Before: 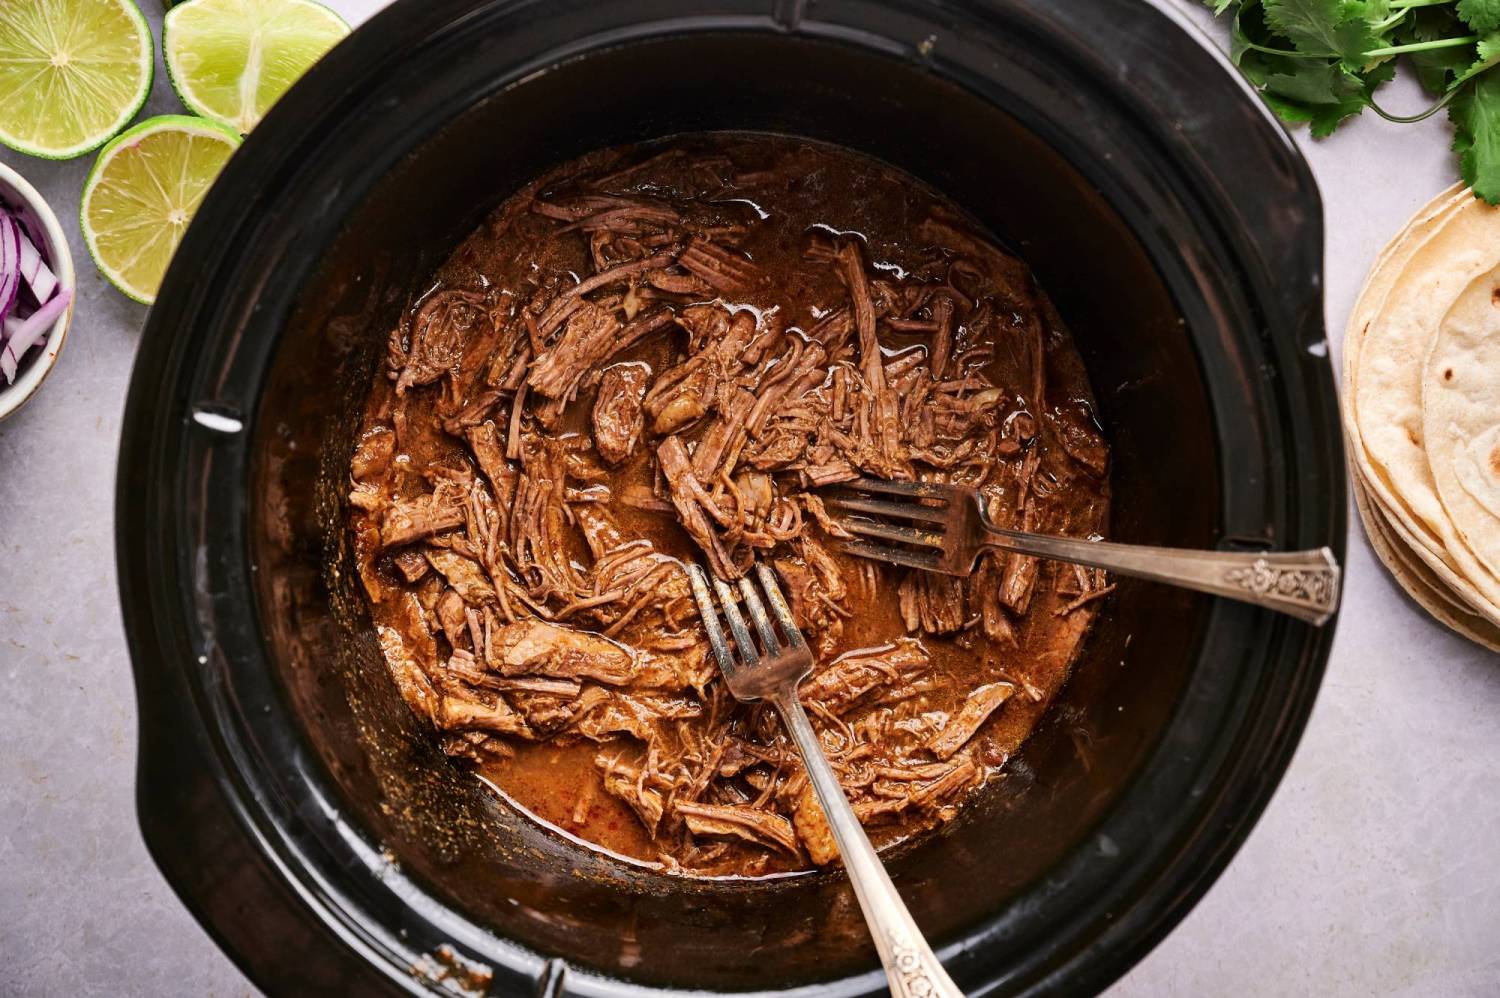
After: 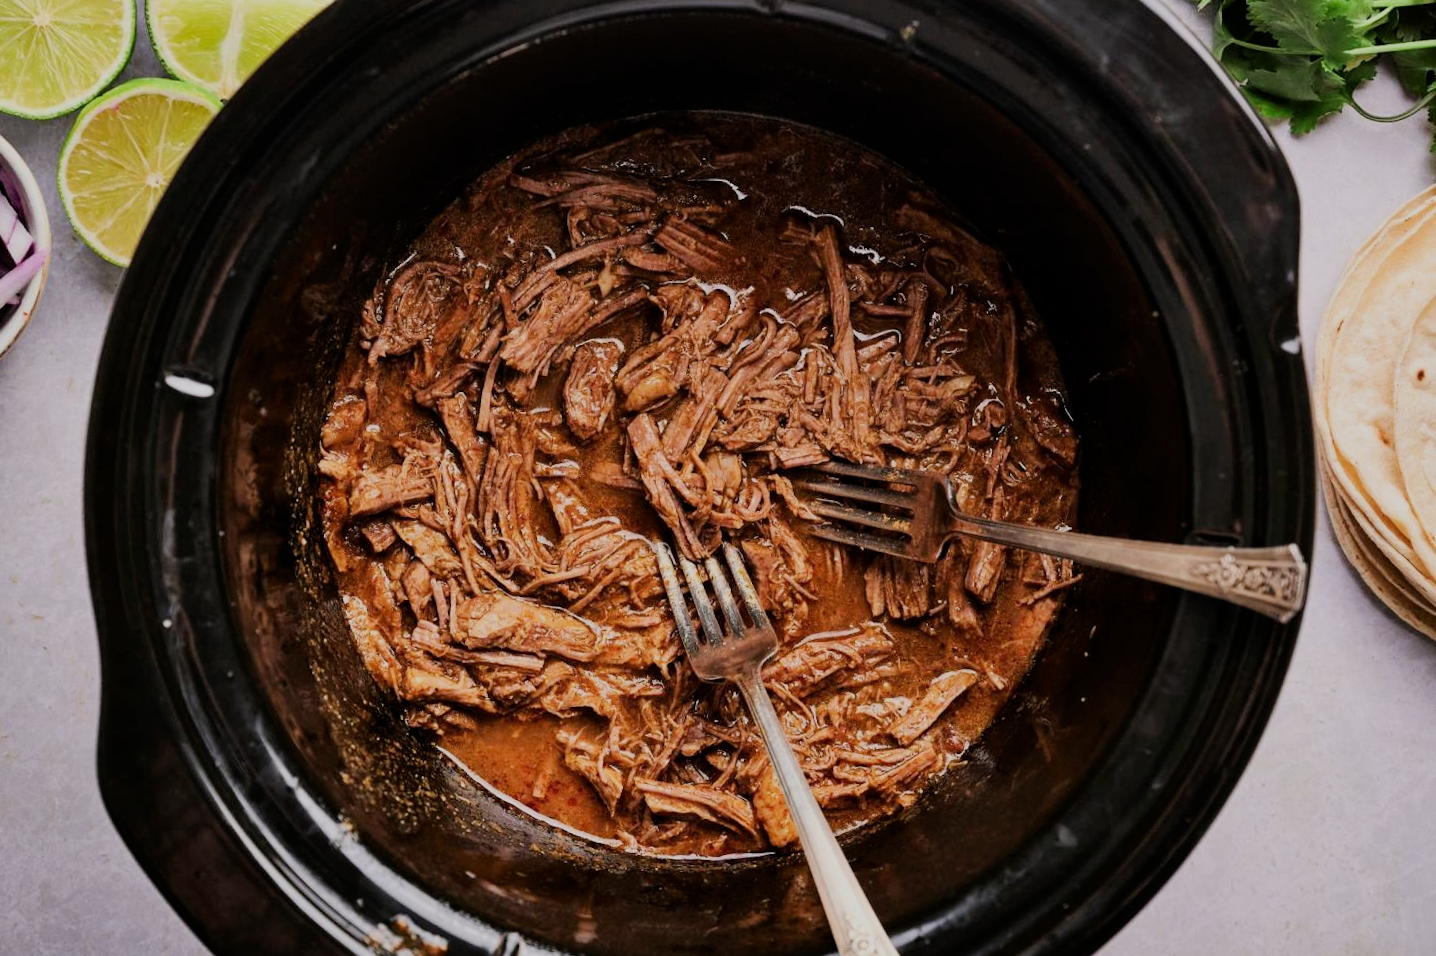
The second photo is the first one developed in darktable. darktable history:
crop and rotate: angle -1.69°
filmic rgb: black relative exposure -16 EV, white relative exposure 6.92 EV, hardness 4.7
